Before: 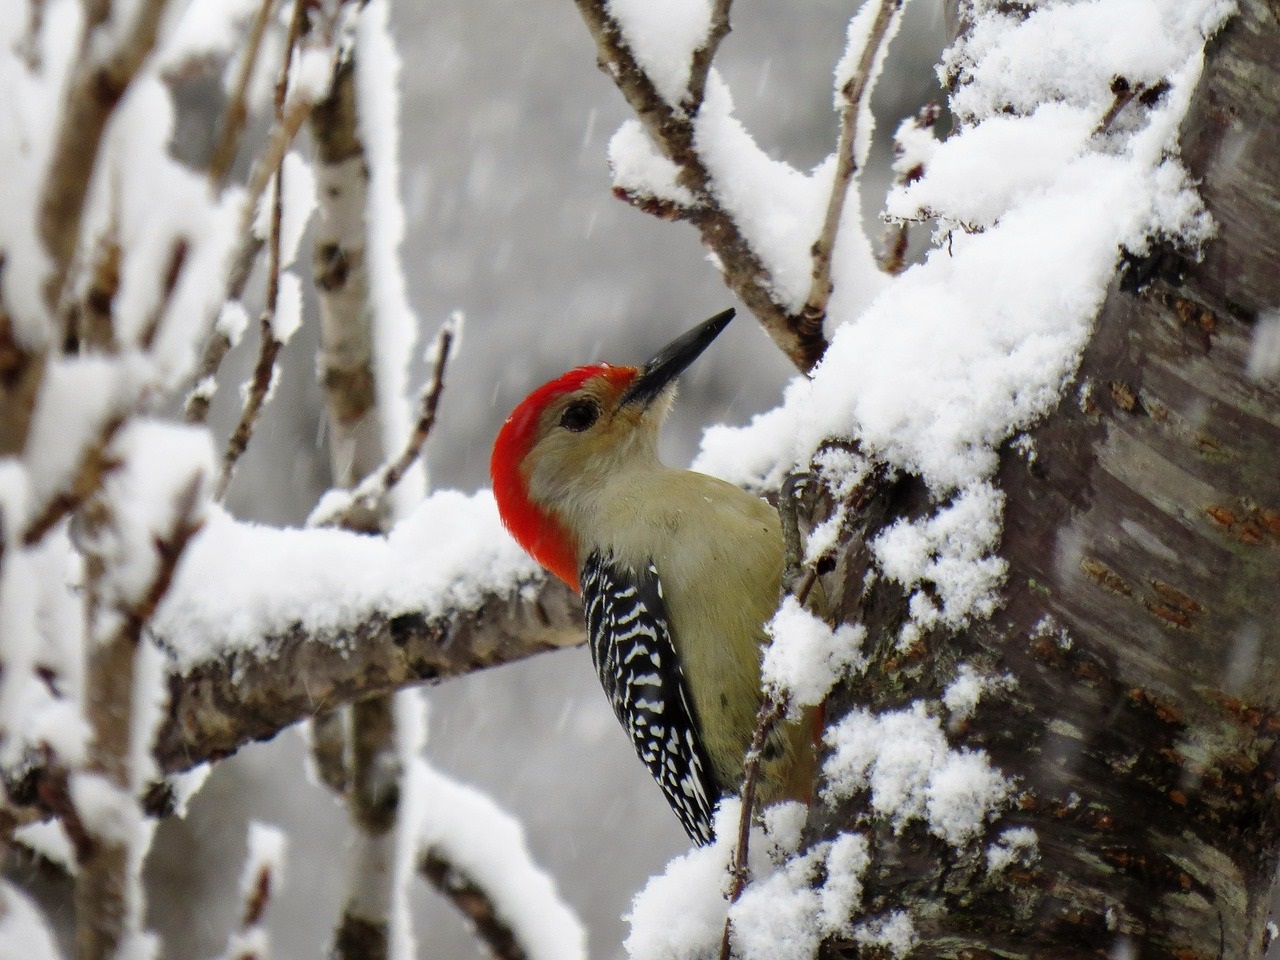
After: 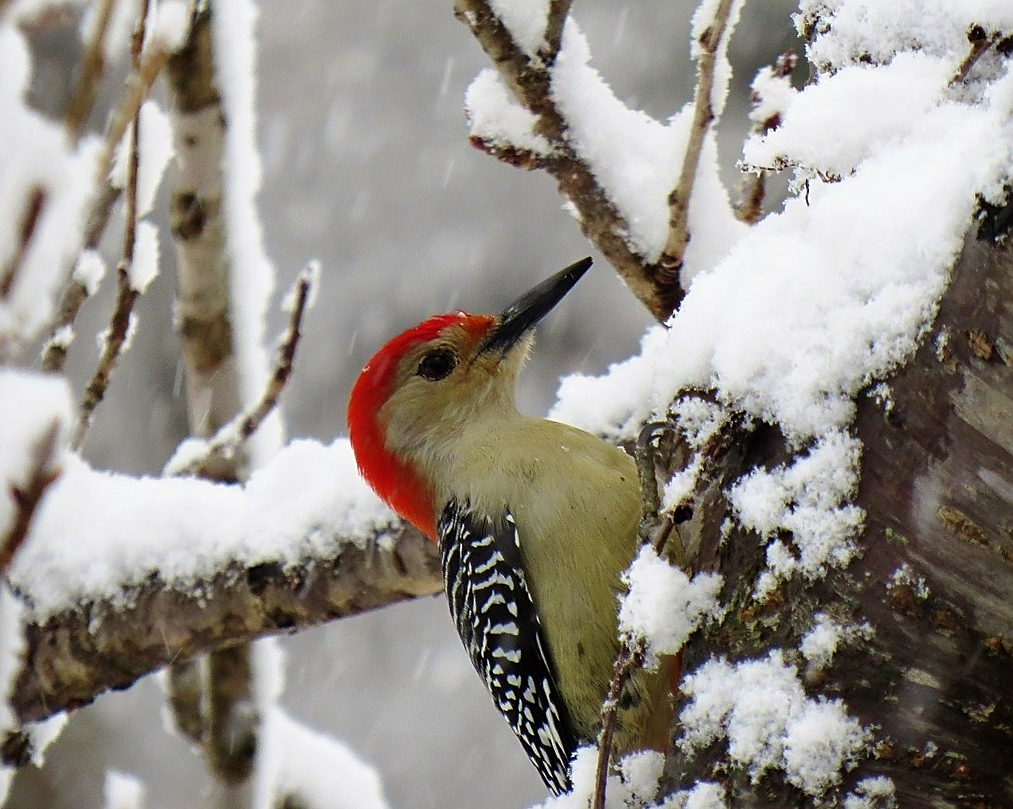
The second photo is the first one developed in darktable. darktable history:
crop: left 11.225%, top 5.381%, right 9.565%, bottom 10.314%
sharpen: on, module defaults
velvia: on, module defaults
